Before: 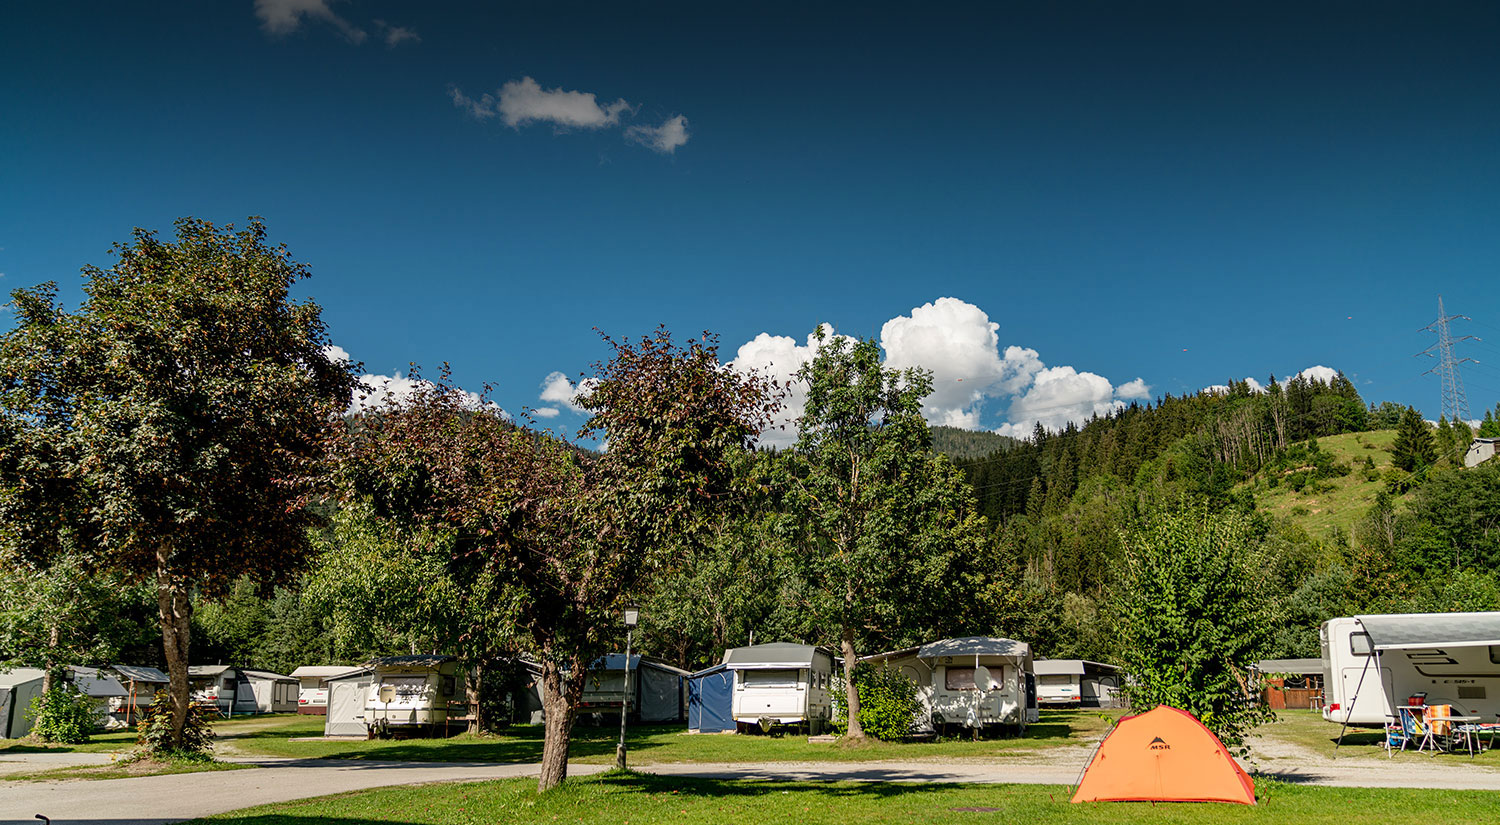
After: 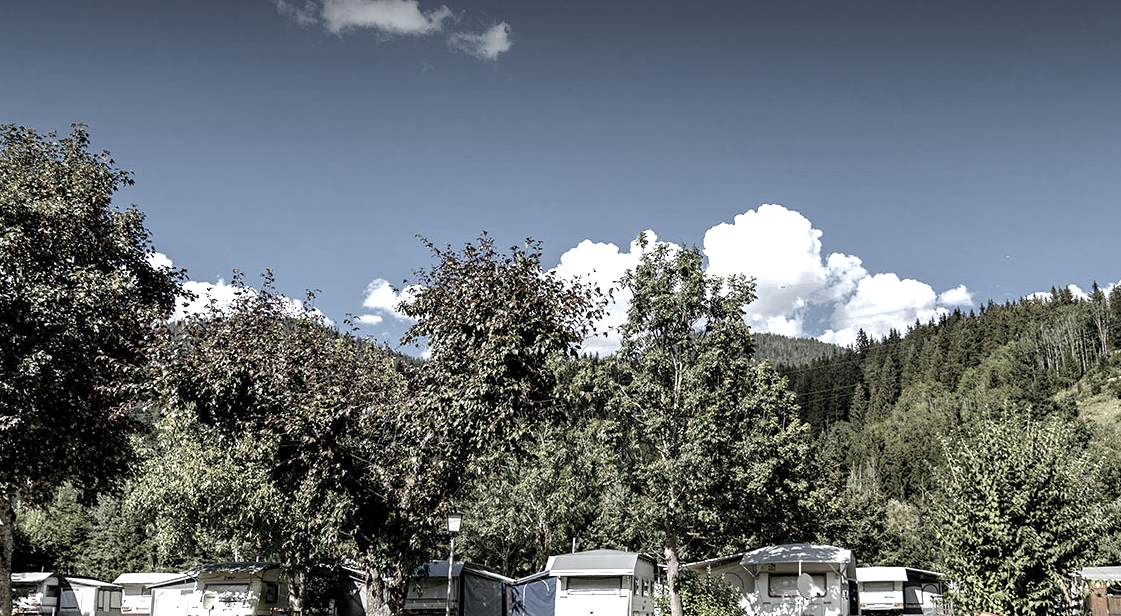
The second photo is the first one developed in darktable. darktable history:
exposure: black level correction 0.001, exposure 0.955 EV, compensate exposure bias true, compensate highlight preservation false
white balance: red 0.924, blue 1.095
crop and rotate: left 11.831%, top 11.346%, right 13.429%, bottom 13.899%
color correction: saturation 0.3
color contrast: green-magenta contrast 0.85, blue-yellow contrast 1.25, unbound 0
